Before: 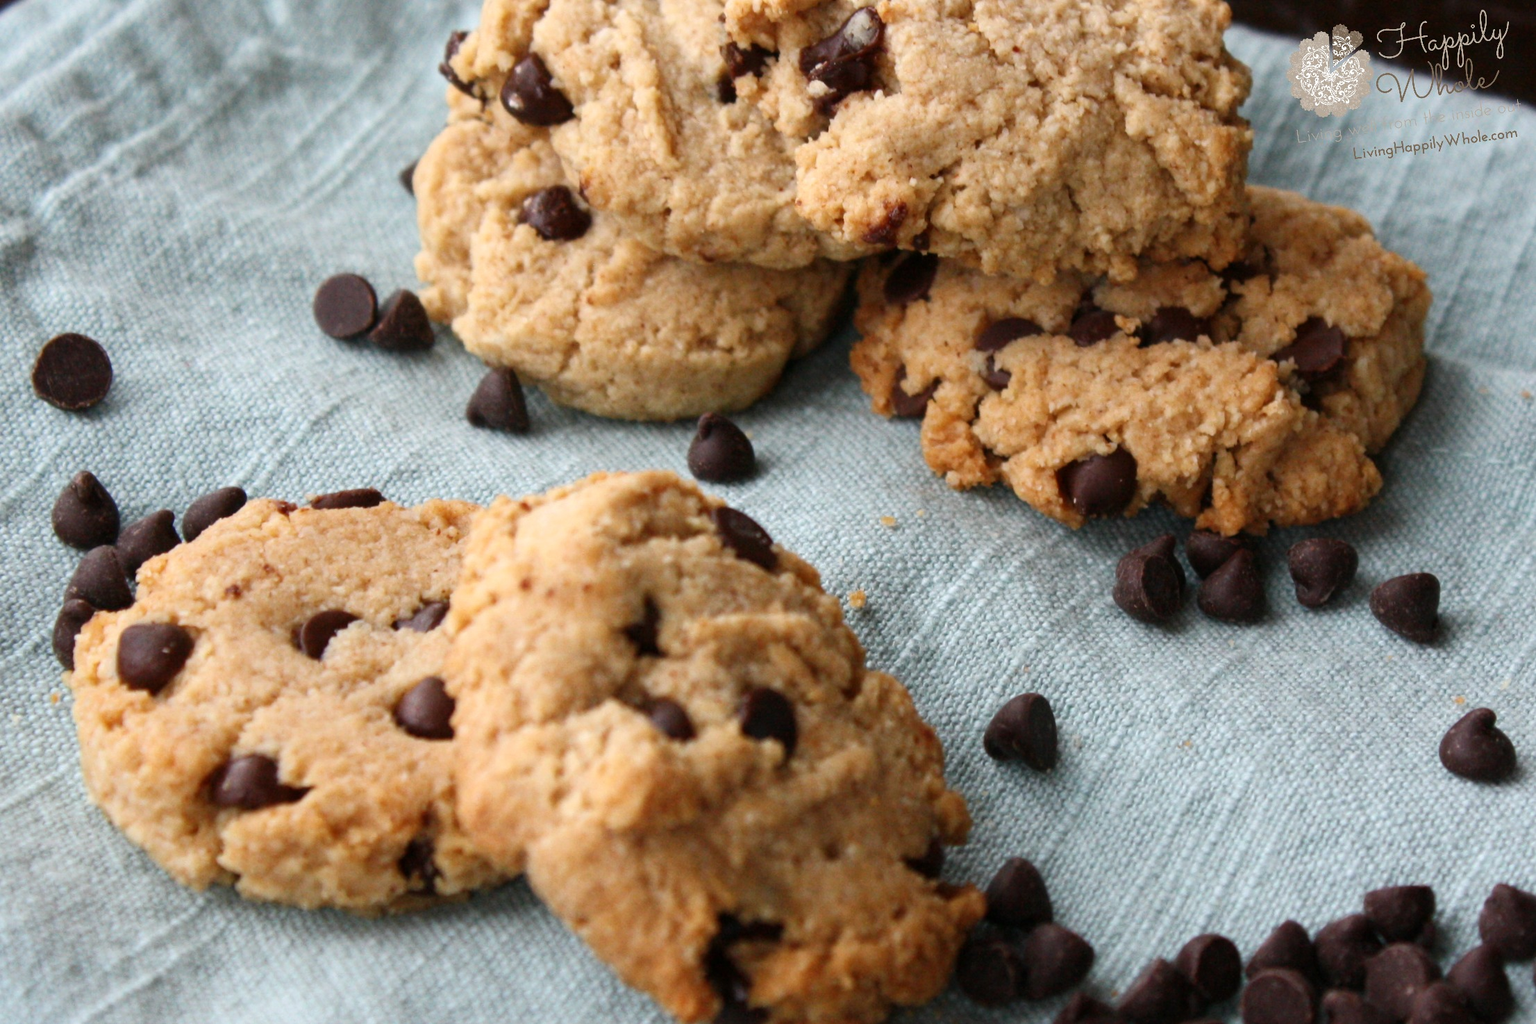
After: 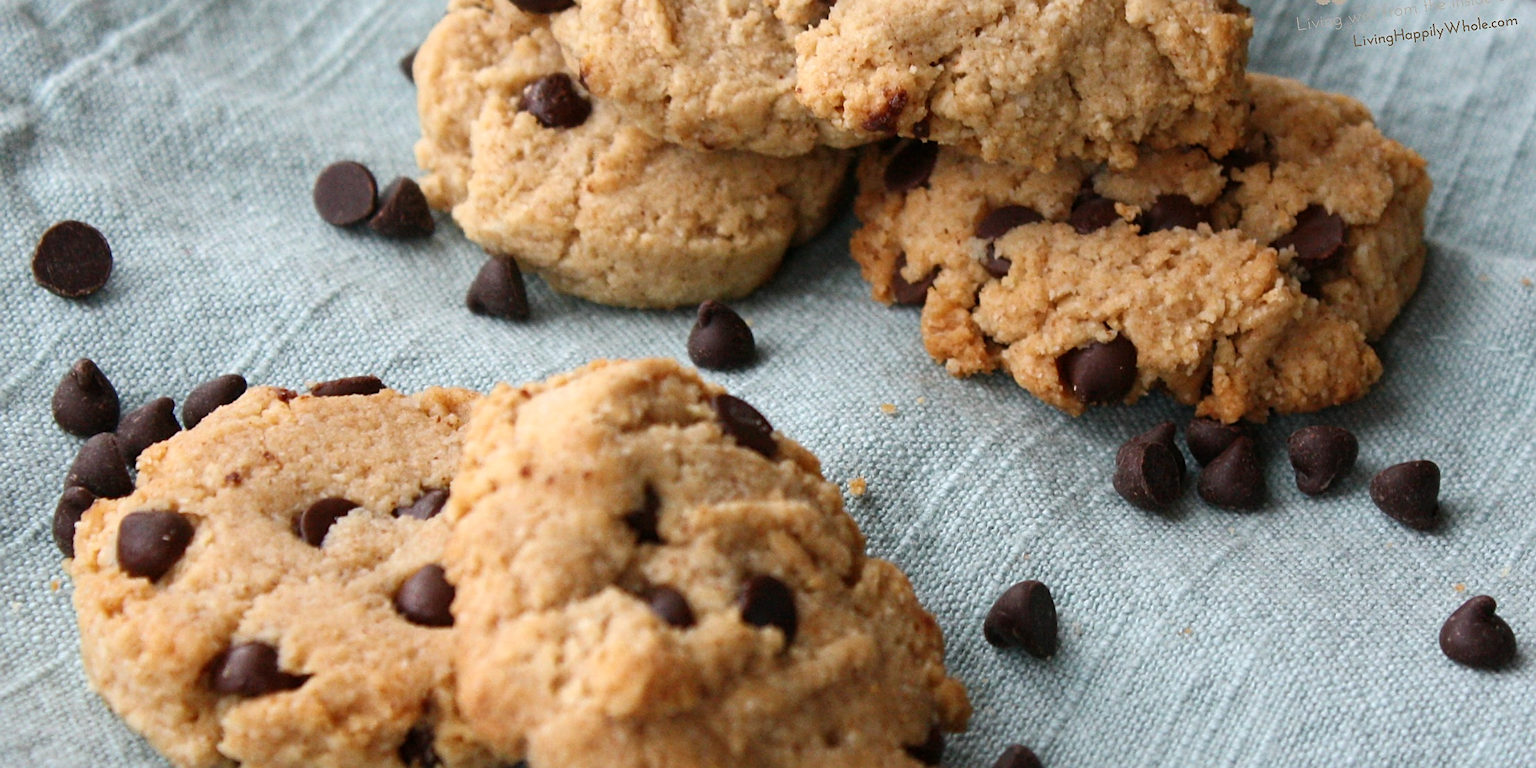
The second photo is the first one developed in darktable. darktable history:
crop: top 11.029%, bottom 13.908%
sharpen: on, module defaults
